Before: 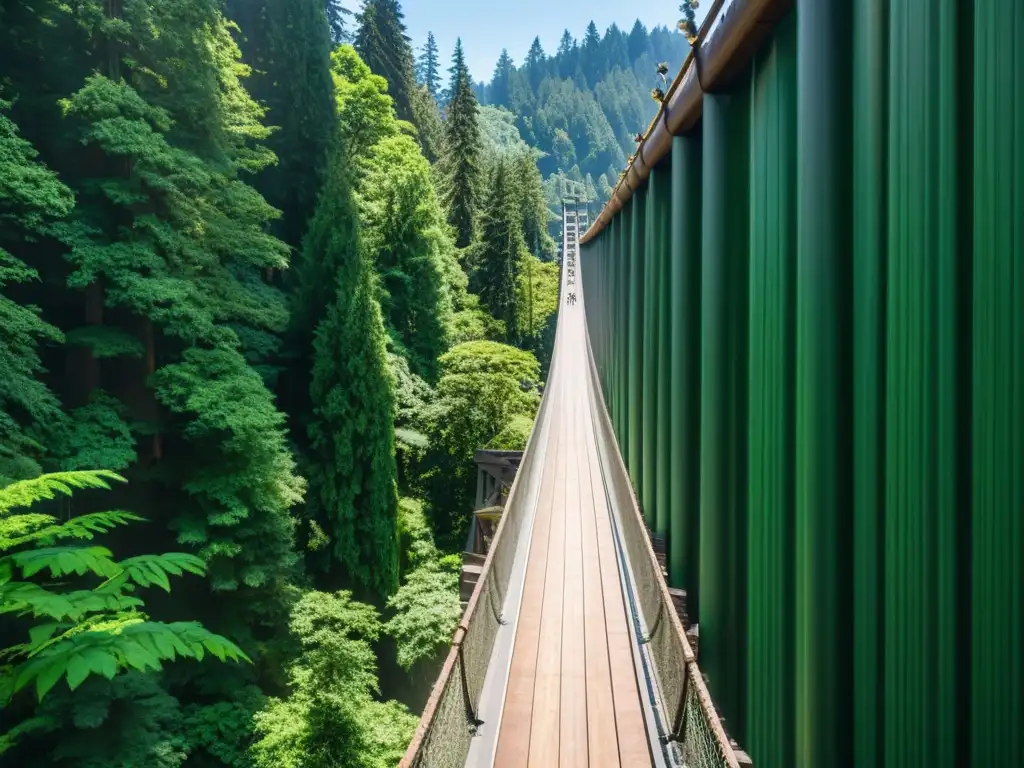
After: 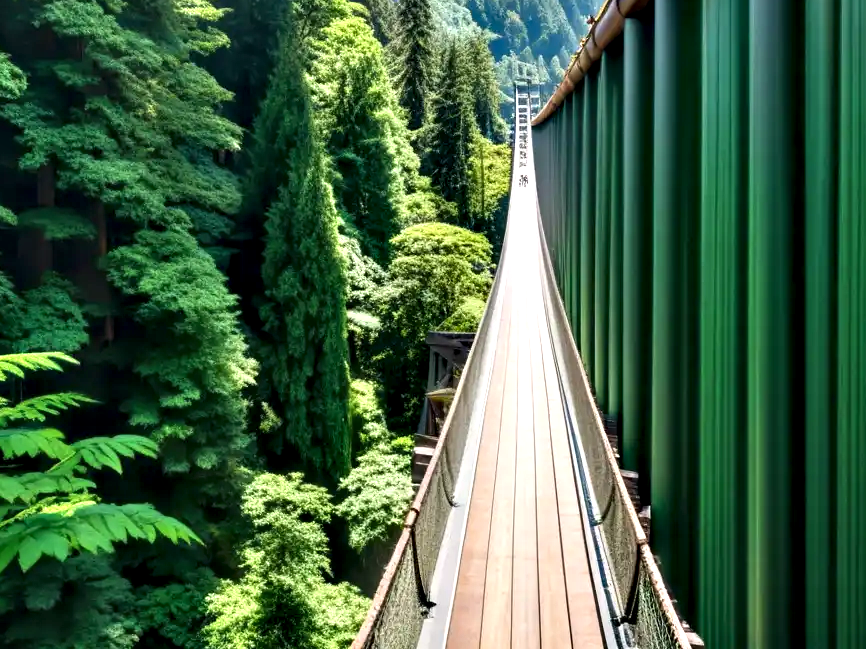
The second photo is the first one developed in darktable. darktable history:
crop and rotate: left 4.771%, top 15.367%, right 10.658%
contrast equalizer: y [[0.6 ×6], [0.55 ×6], [0 ×6], [0 ×6], [0 ×6]]
exposure: exposure 0.125 EV, compensate exposure bias true, compensate highlight preservation false
